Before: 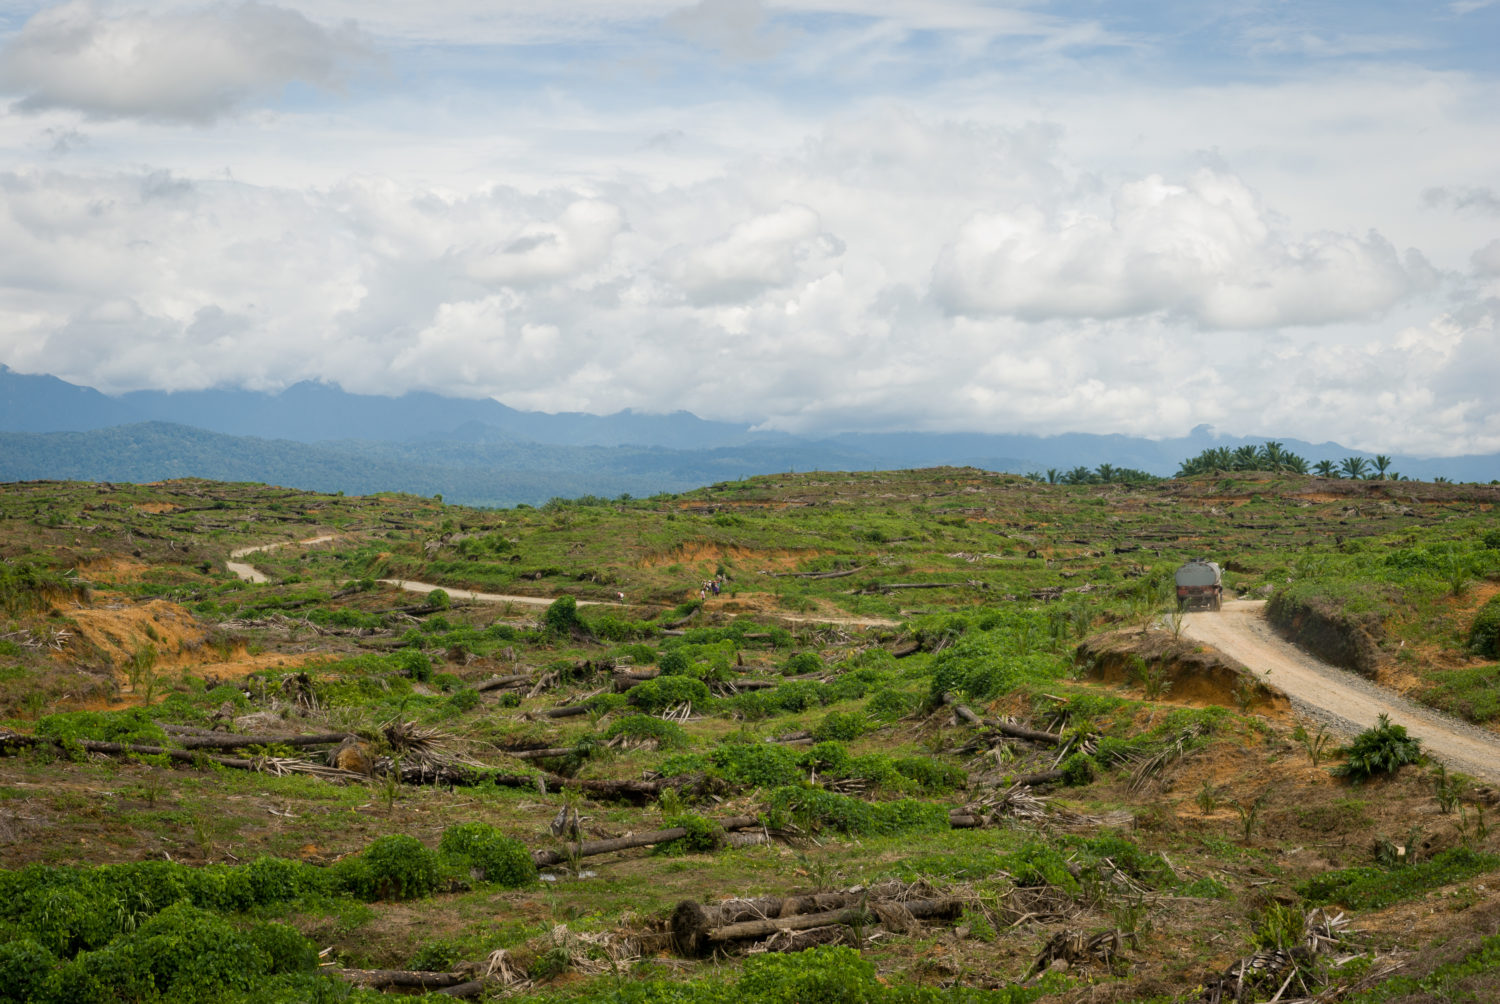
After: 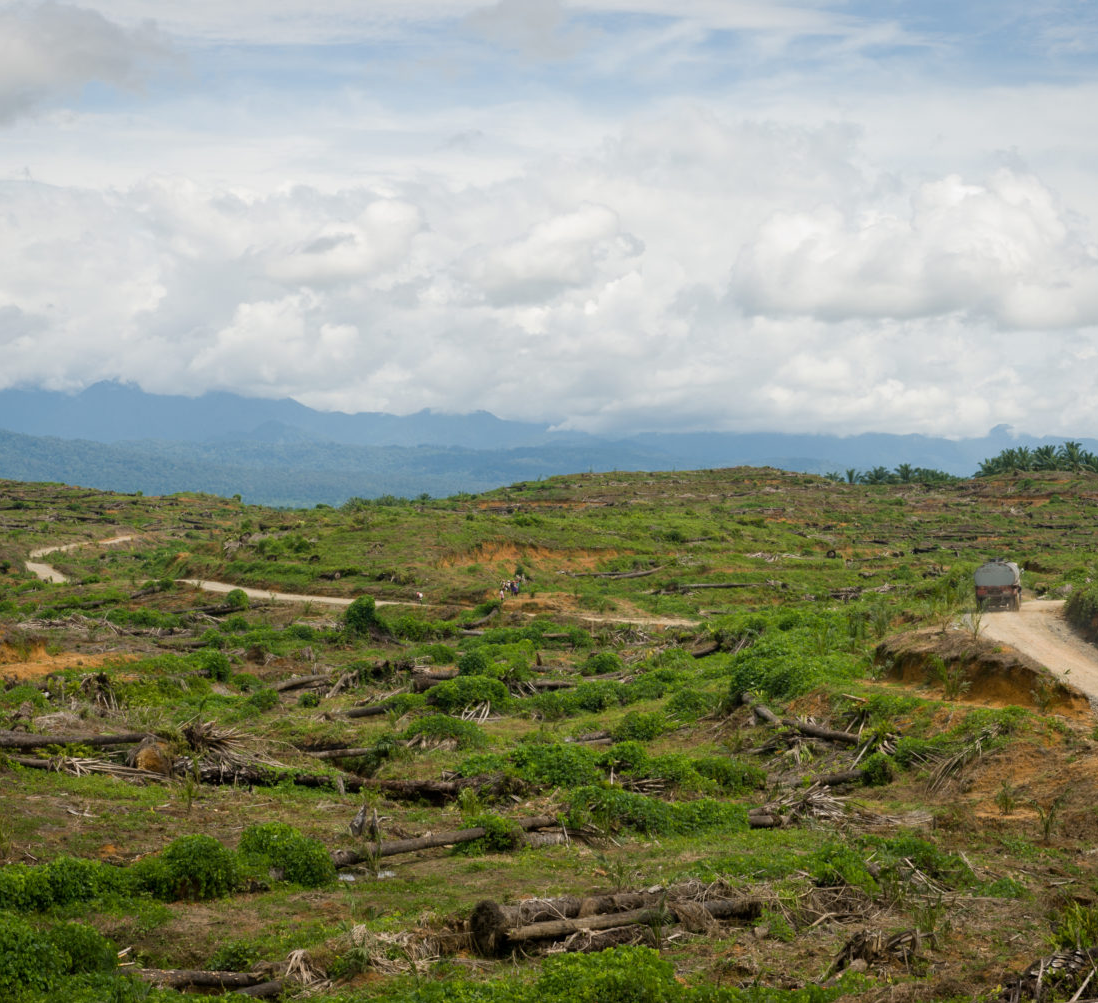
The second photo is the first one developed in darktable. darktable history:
crop: left 13.443%, right 13.31%
rotate and perspective: automatic cropping off
